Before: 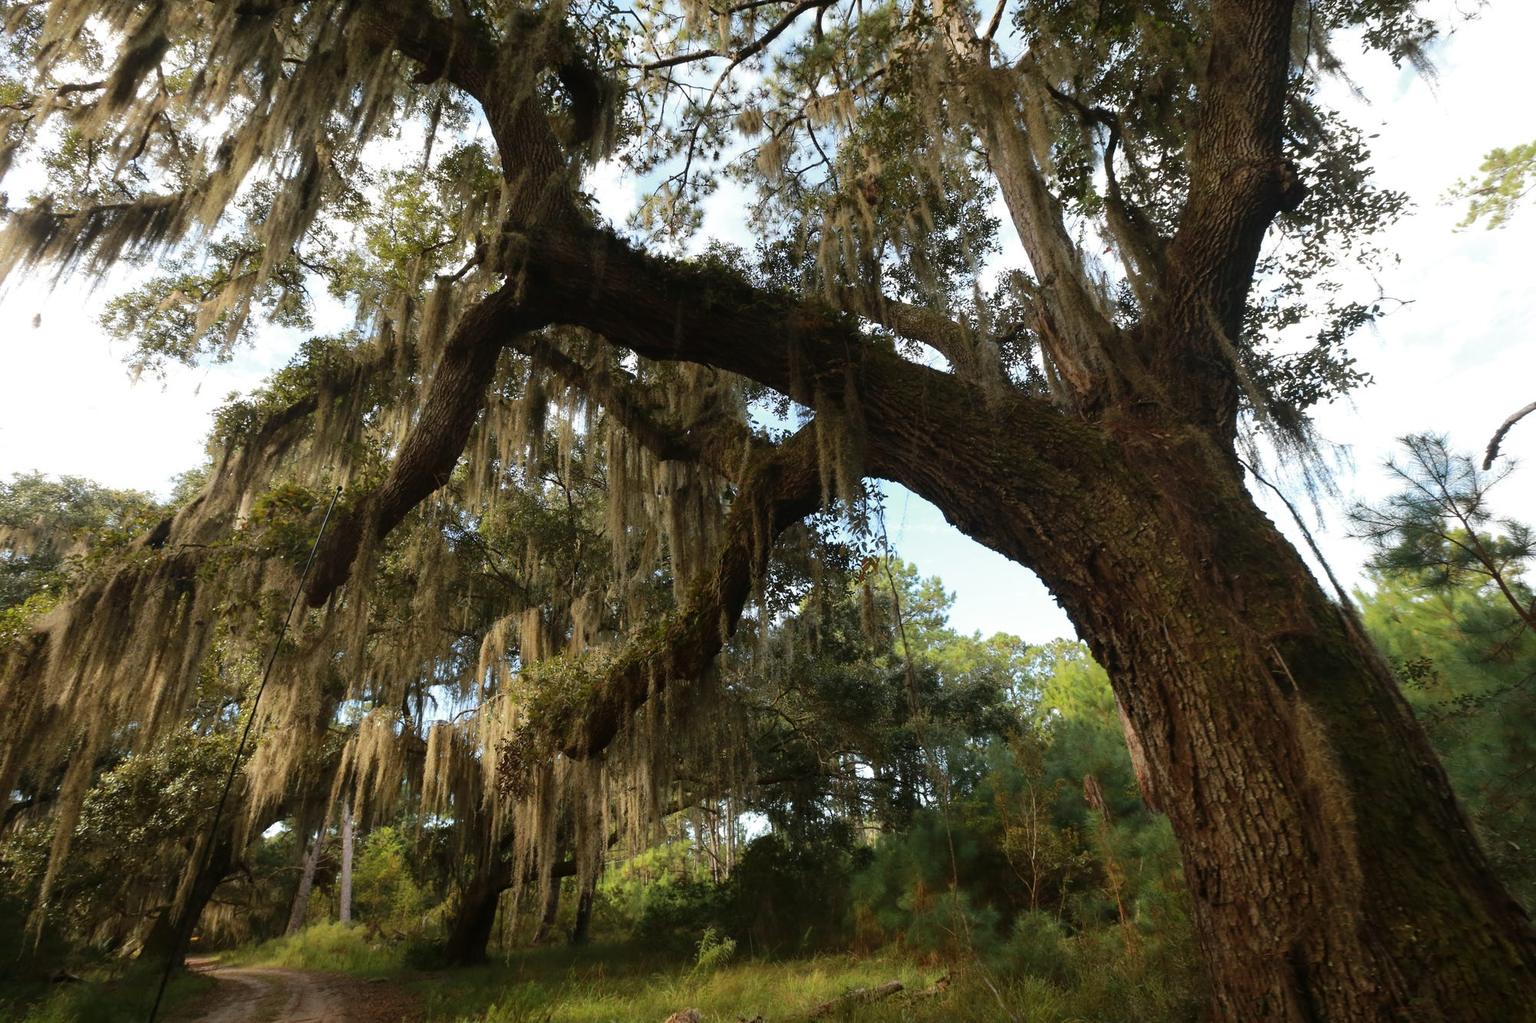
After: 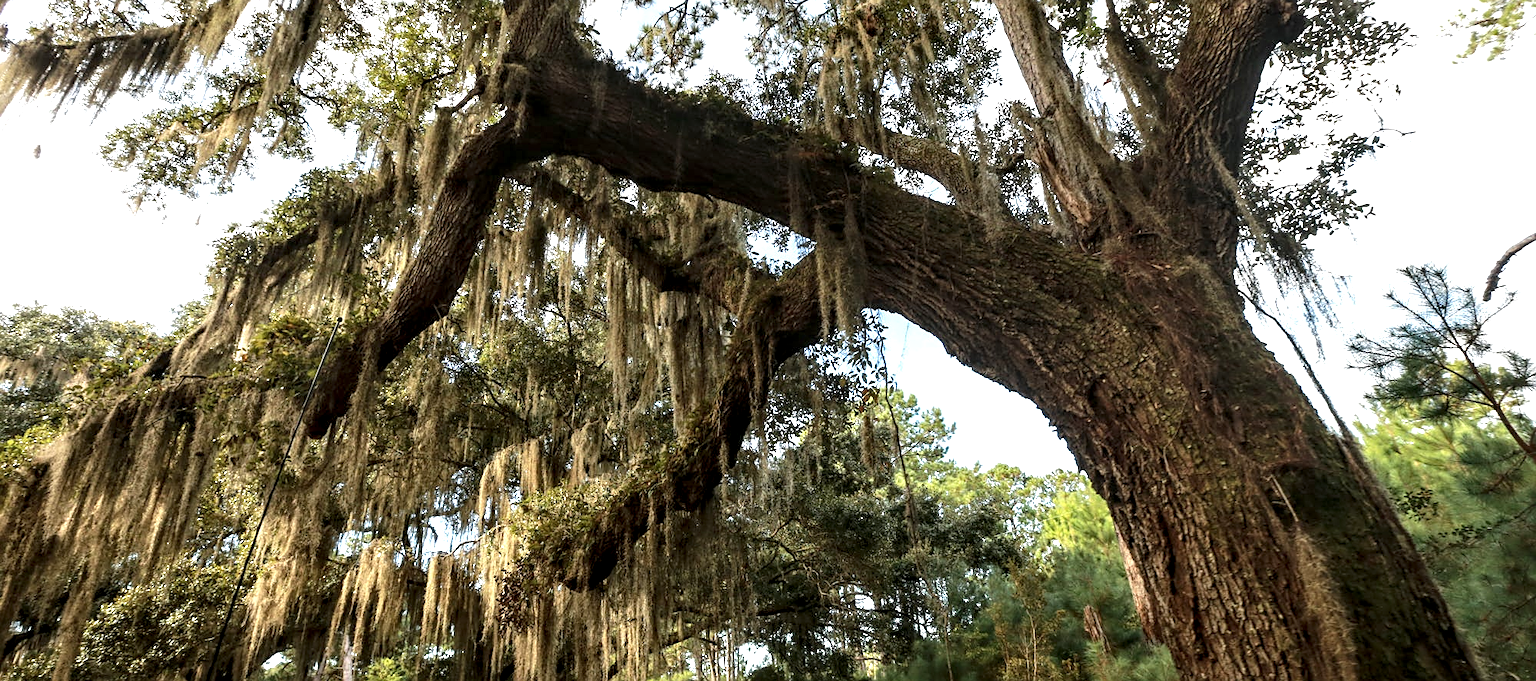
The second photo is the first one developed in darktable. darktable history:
contrast equalizer: y [[0.5, 0.486, 0.447, 0.446, 0.489, 0.5], [0.5 ×6], [0.5 ×6], [0 ×6], [0 ×6]], mix -0.985
exposure: black level correction 0, exposure 0.499 EV, compensate exposure bias true, compensate highlight preservation false
sharpen: on, module defaults
local contrast: detail 150%
crop: top 16.591%, bottom 16.688%
